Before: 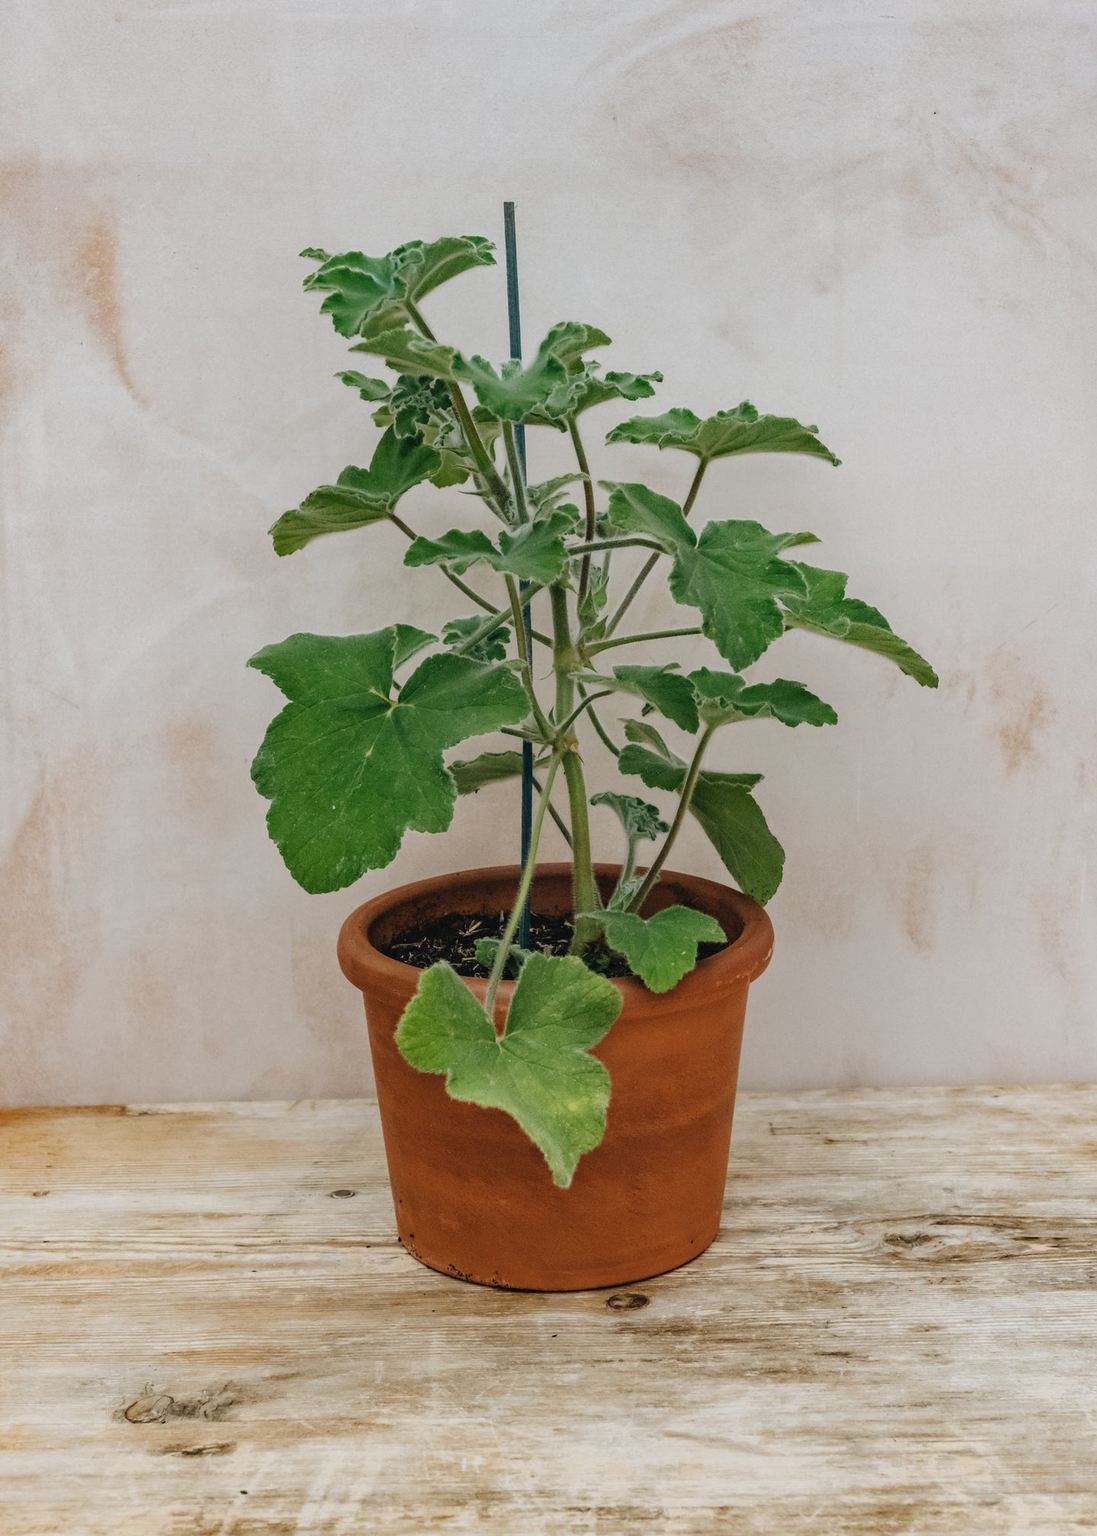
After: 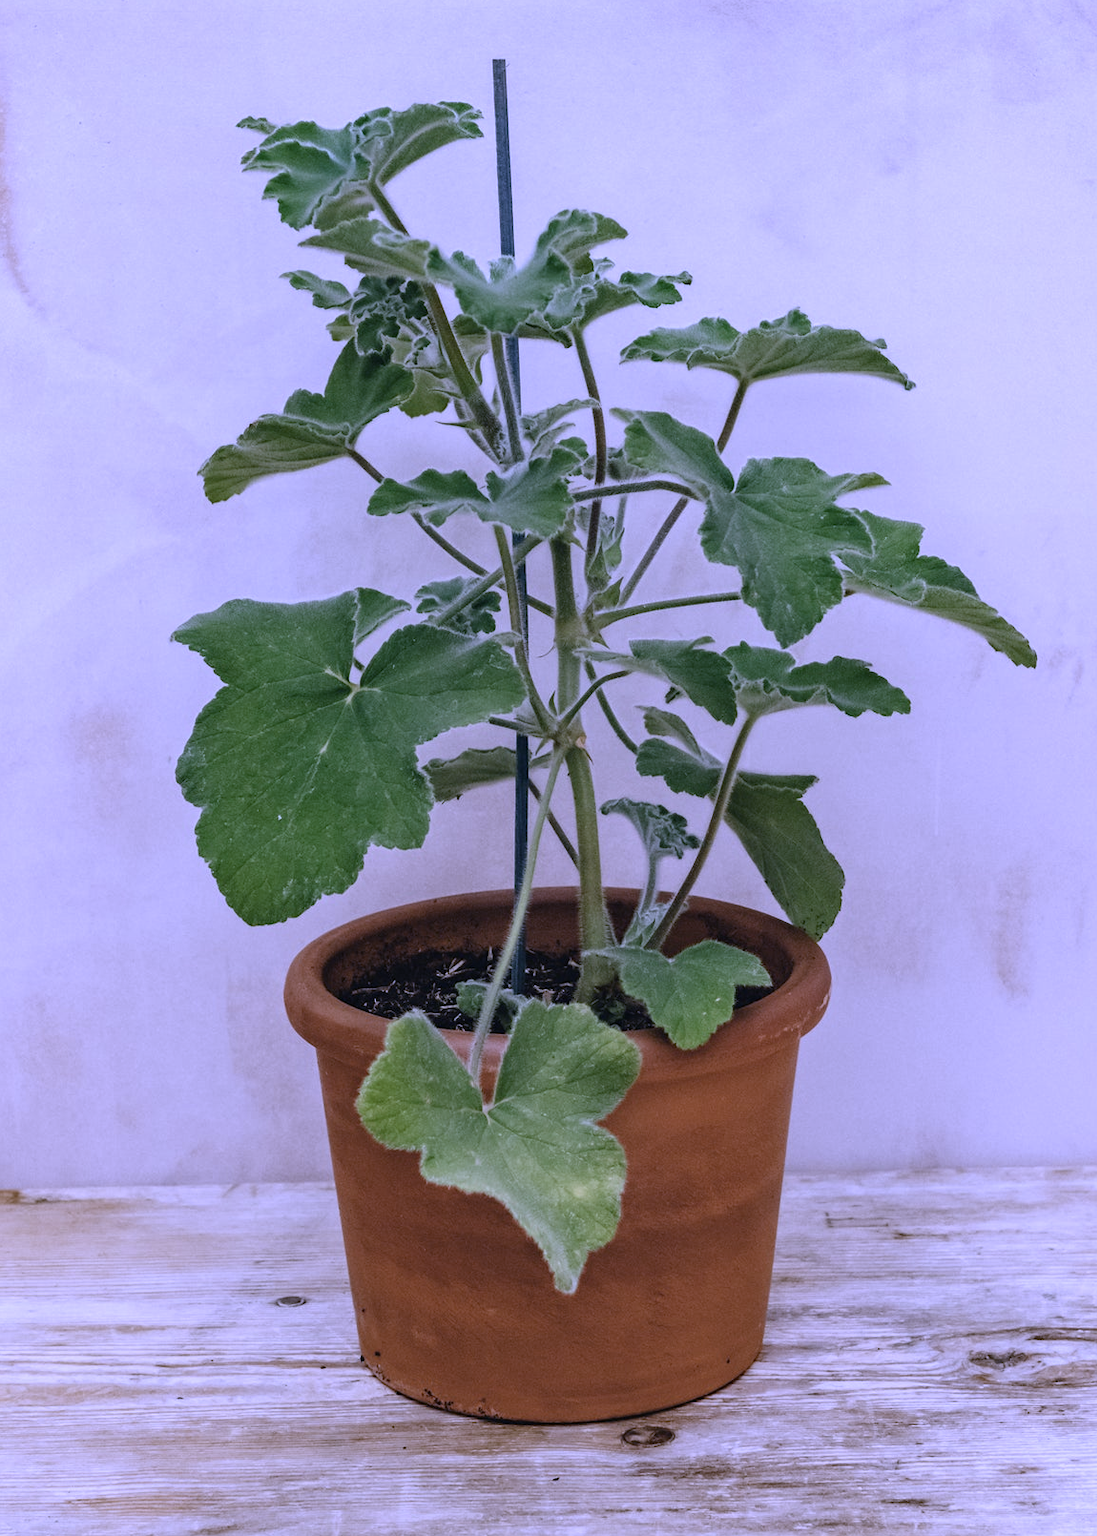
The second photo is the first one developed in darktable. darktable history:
white balance: red 0.98, blue 1.61
crop and rotate: left 10.071%, top 10.071%, right 10.02%, bottom 10.02%
contrast brightness saturation: contrast 0.06, brightness -0.01, saturation -0.23
